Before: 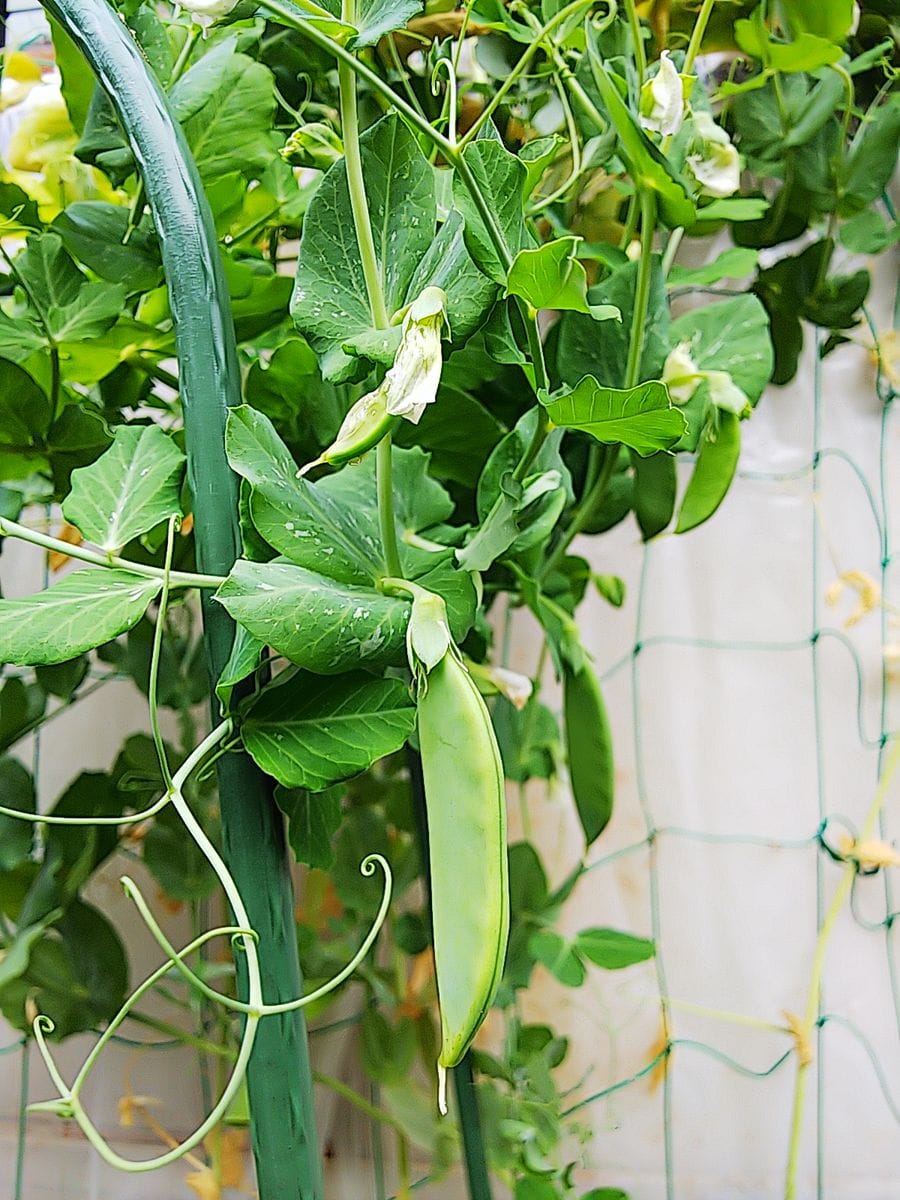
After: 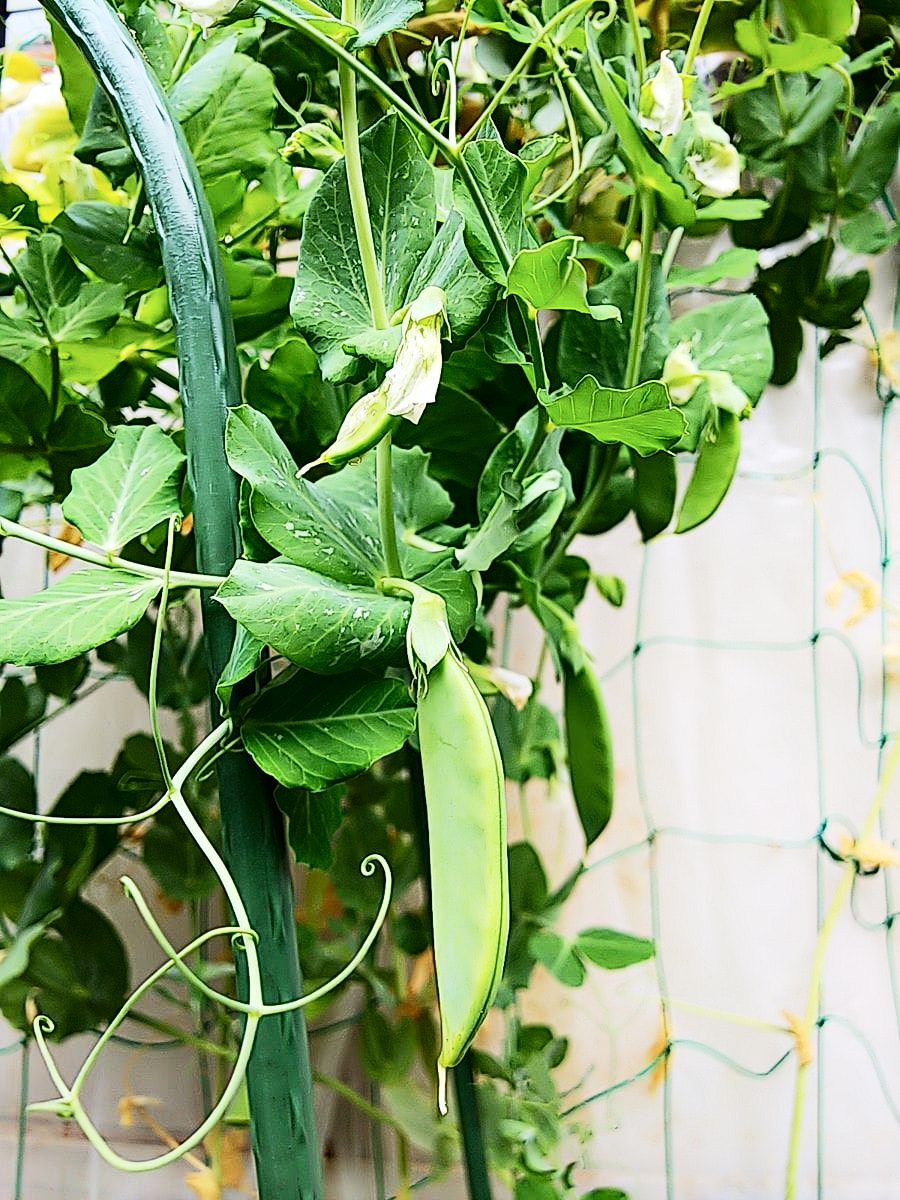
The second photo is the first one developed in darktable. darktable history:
contrast brightness saturation: contrast 0.282
tone equalizer: edges refinement/feathering 500, mask exposure compensation -1.57 EV, preserve details no
